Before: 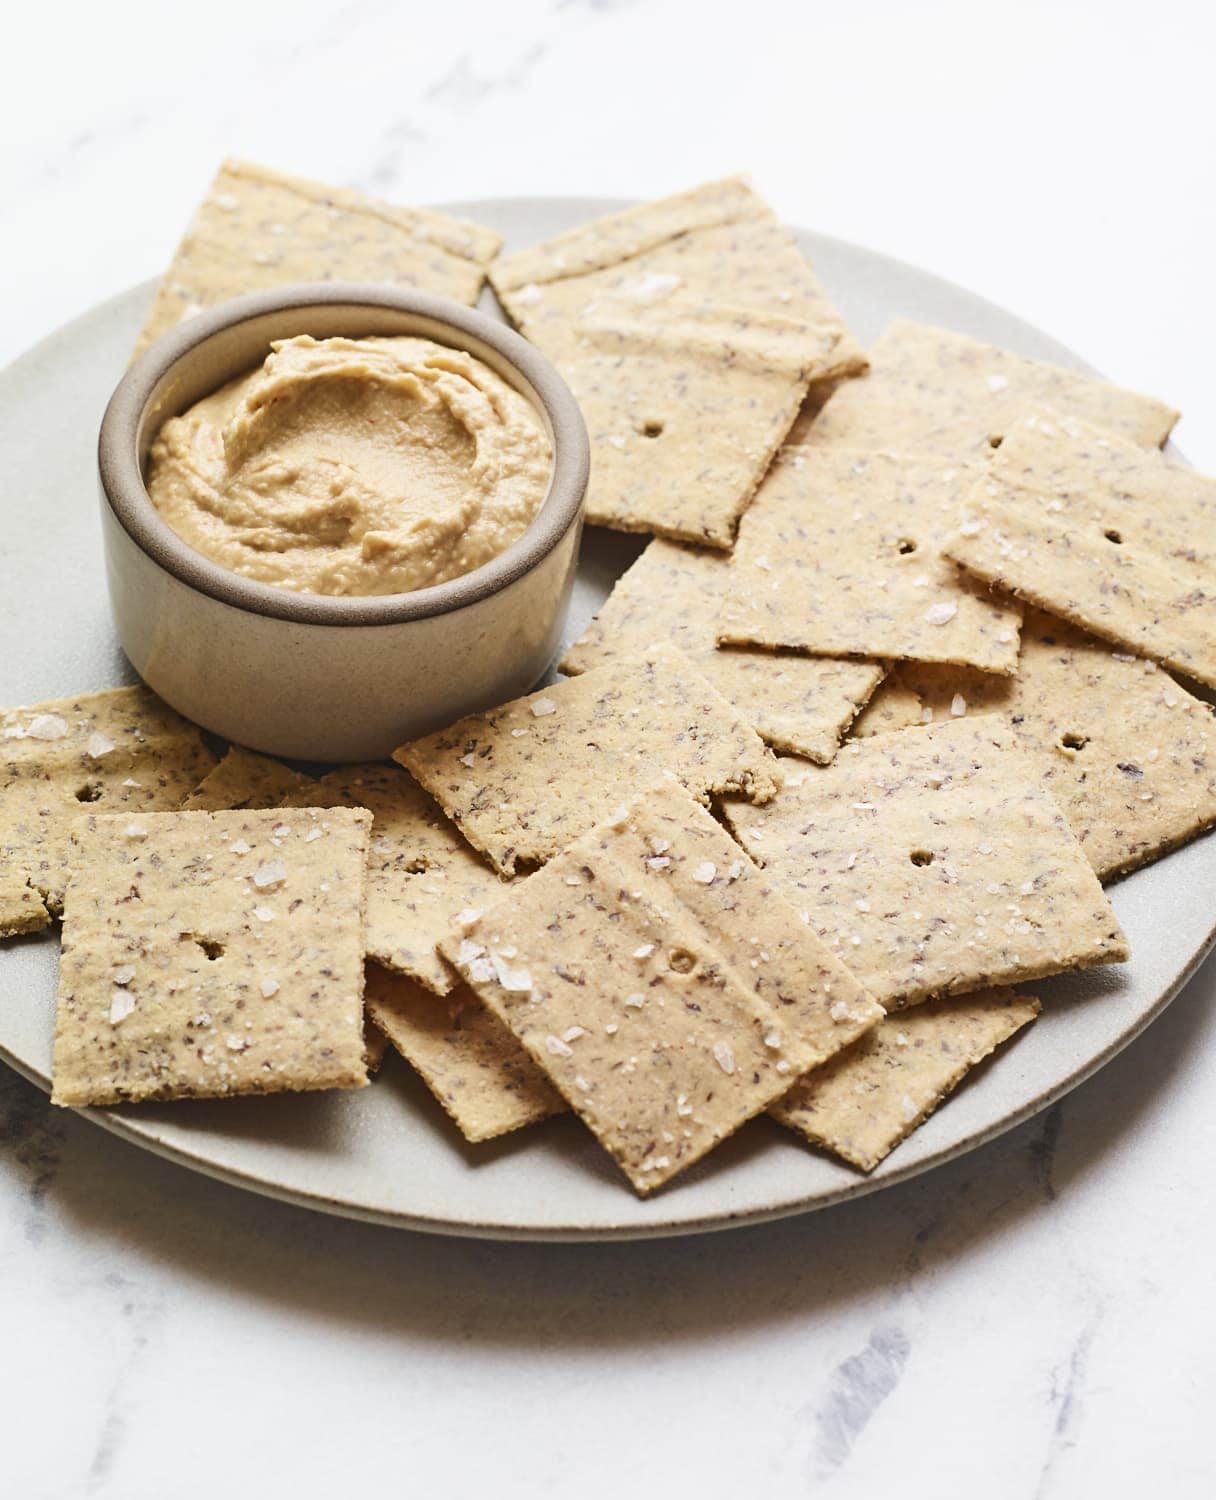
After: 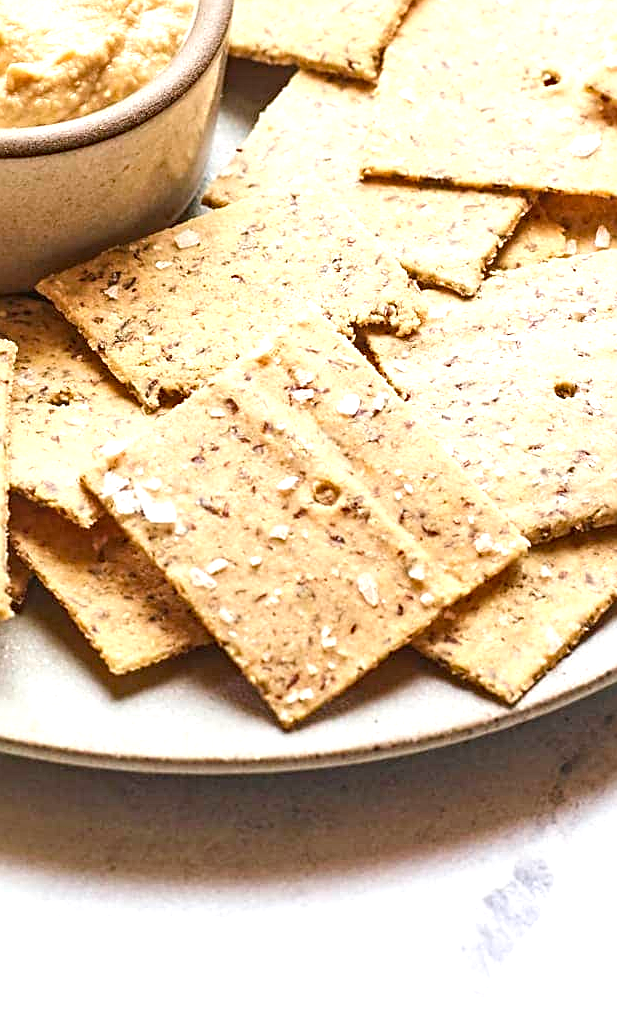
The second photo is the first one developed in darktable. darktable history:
contrast brightness saturation: contrast 0.08, saturation 0.019
crop and rotate: left 29.353%, top 31.332%, right 19.836%
haze removal: strength 0.282, distance 0.254, compatibility mode true, adaptive false
local contrast: on, module defaults
sharpen: on, module defaults
exposure: black level correction 0, exposure 0.691 EV, compensate highlight preservation false
